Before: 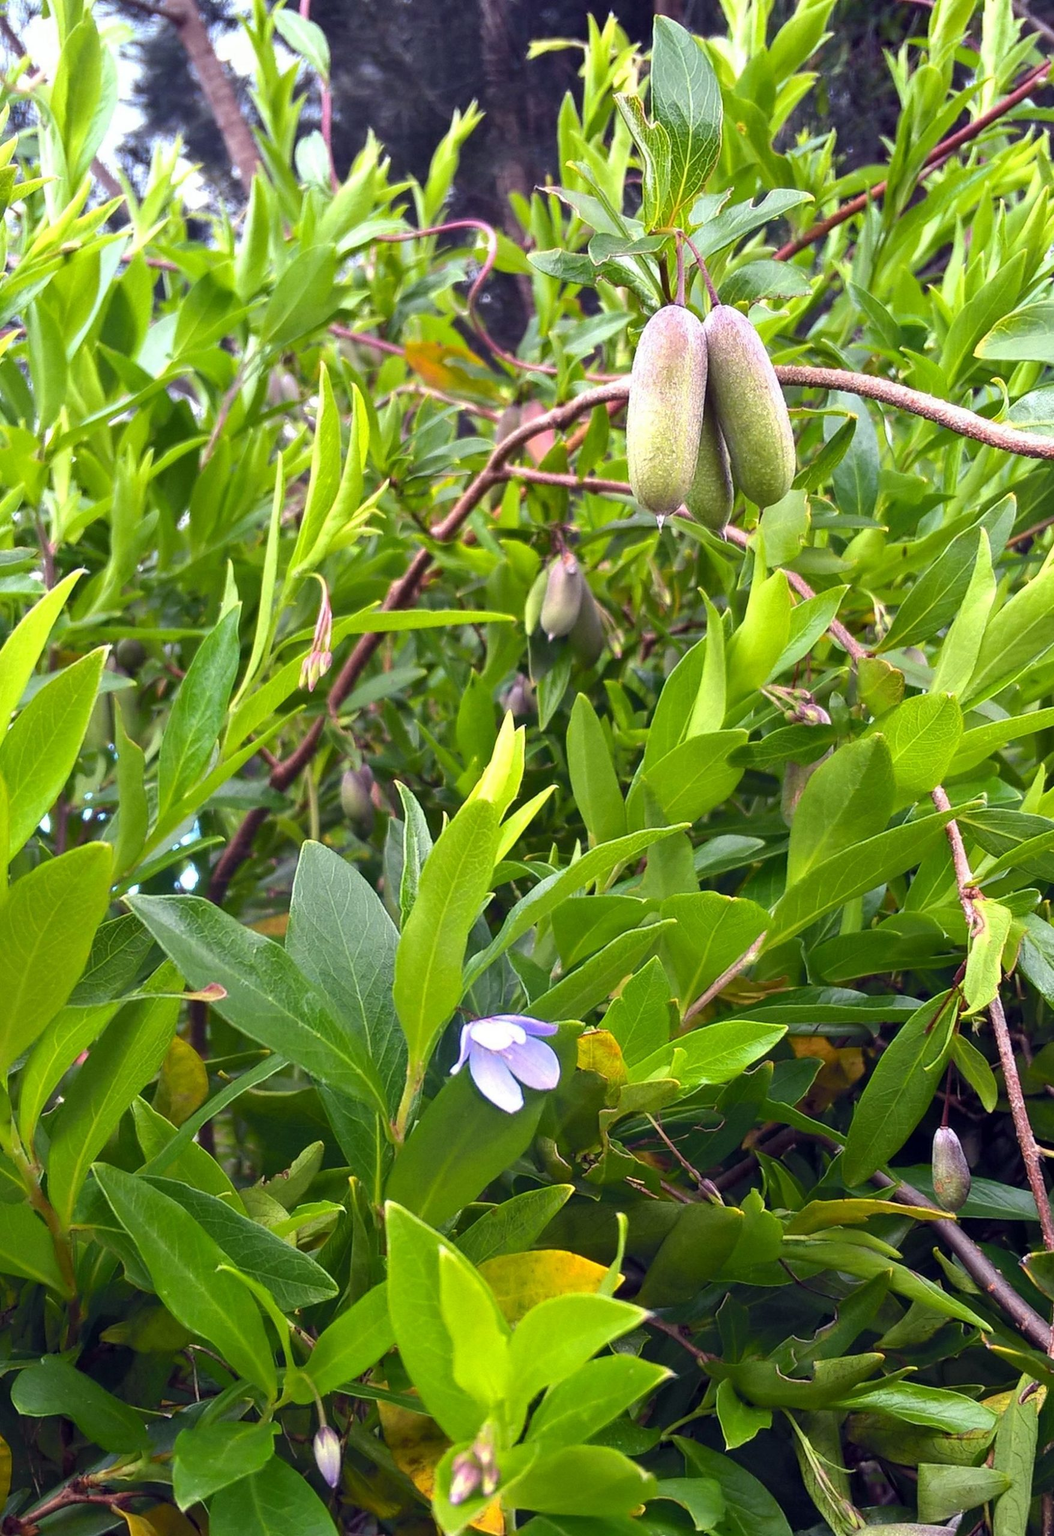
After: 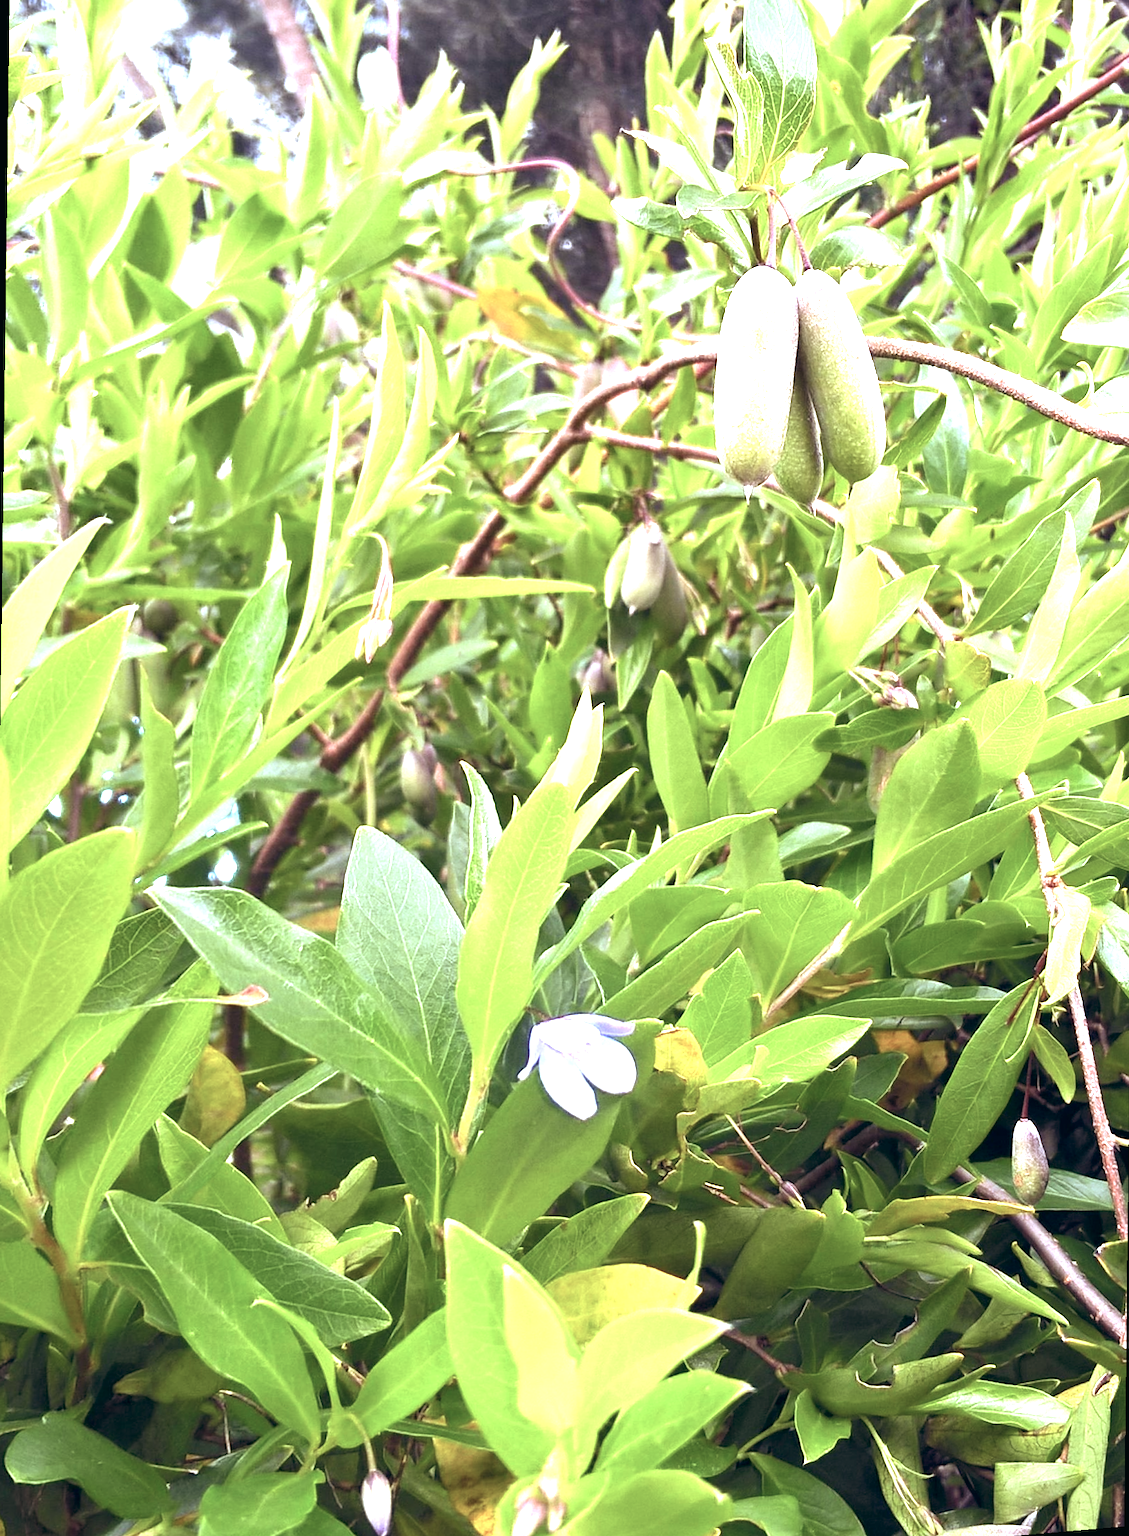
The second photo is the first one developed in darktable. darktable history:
rgb curve: curves: ch2 [(0, 0) (0.567, 0.512) (1, 1)], mode RGB, independent channels
color balance: lift [1, 0.994, 1.002, 1.006], gamma [0.957, 1.081, 1.016, 0.919], gain [0.97, 0.972, 1.01, 1.028], input saturation 91.06%, output saturation 79.8%
exposure: black level correction 0, exposure 1.45 EV, compensate exposure bias true, compensate highlight preservation false
rotate and perspective: rotation 0.679°, lens shift (horizontal) 0.136, crop left 0.009, crop right 0.991, crop top 0.078, crop bottom 0.95
